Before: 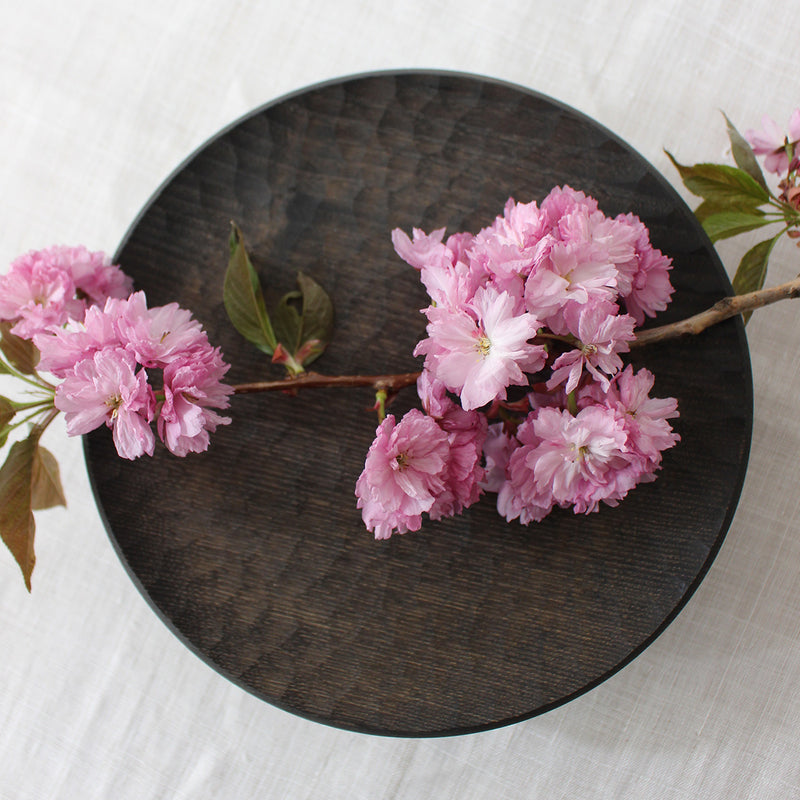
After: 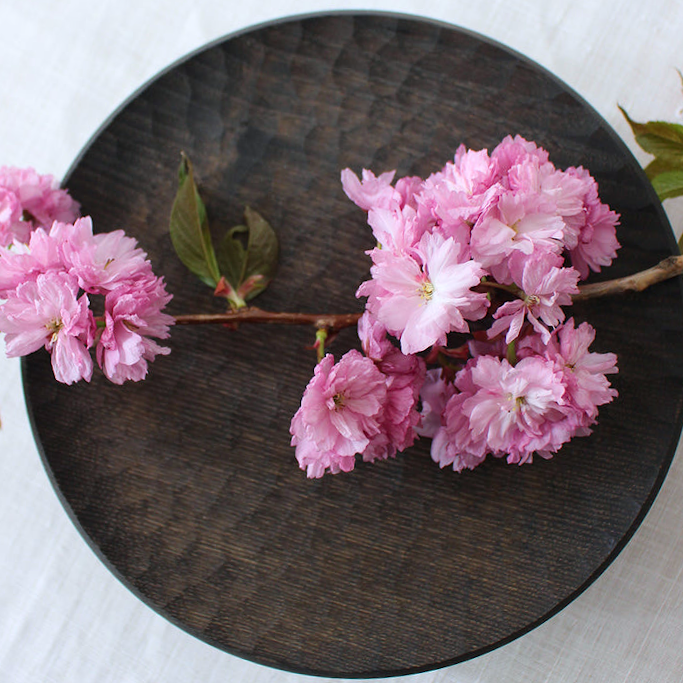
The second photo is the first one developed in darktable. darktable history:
contrast brightness saturation: contrast 0.1, brightness 0.03, saturation 0.09
color calibration: x 0.355, y 0.367, temperature 4700.38 K
crop and rotate: angle -3.27°, left 5.211%, top 5.211%, right 4.607%, bottom 4.607%
velvia: strength 9.25%
